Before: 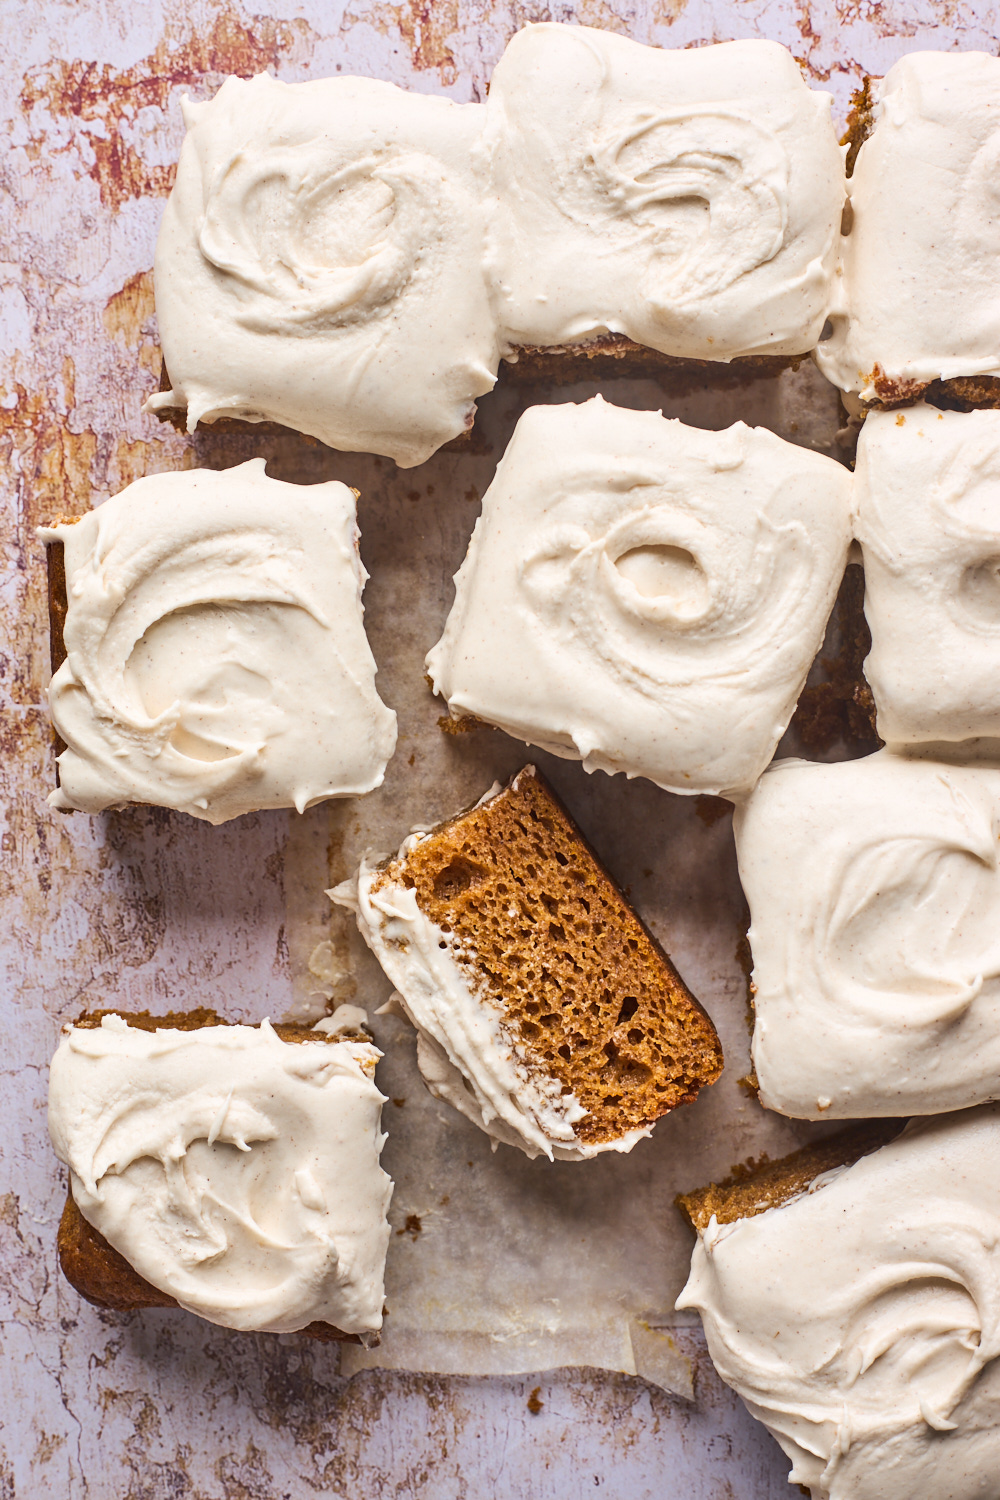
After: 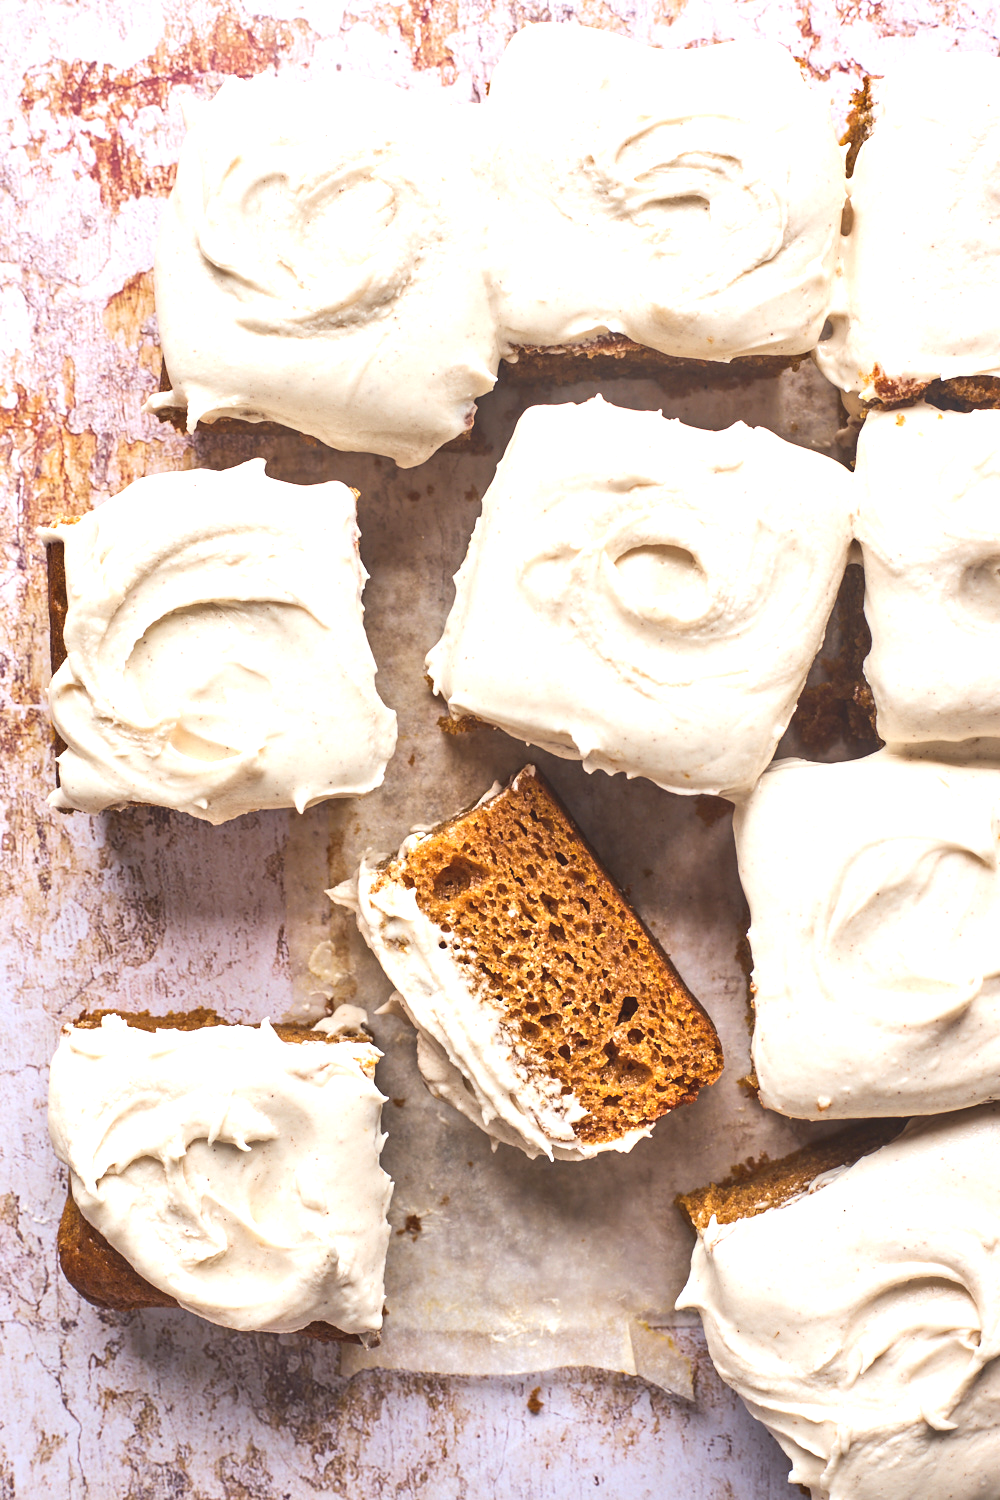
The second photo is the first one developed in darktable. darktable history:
exposure: black level correction -0.005, exposure 0.622 EV, compensate highlight preservation false
tone equalizer: on, module defaults
